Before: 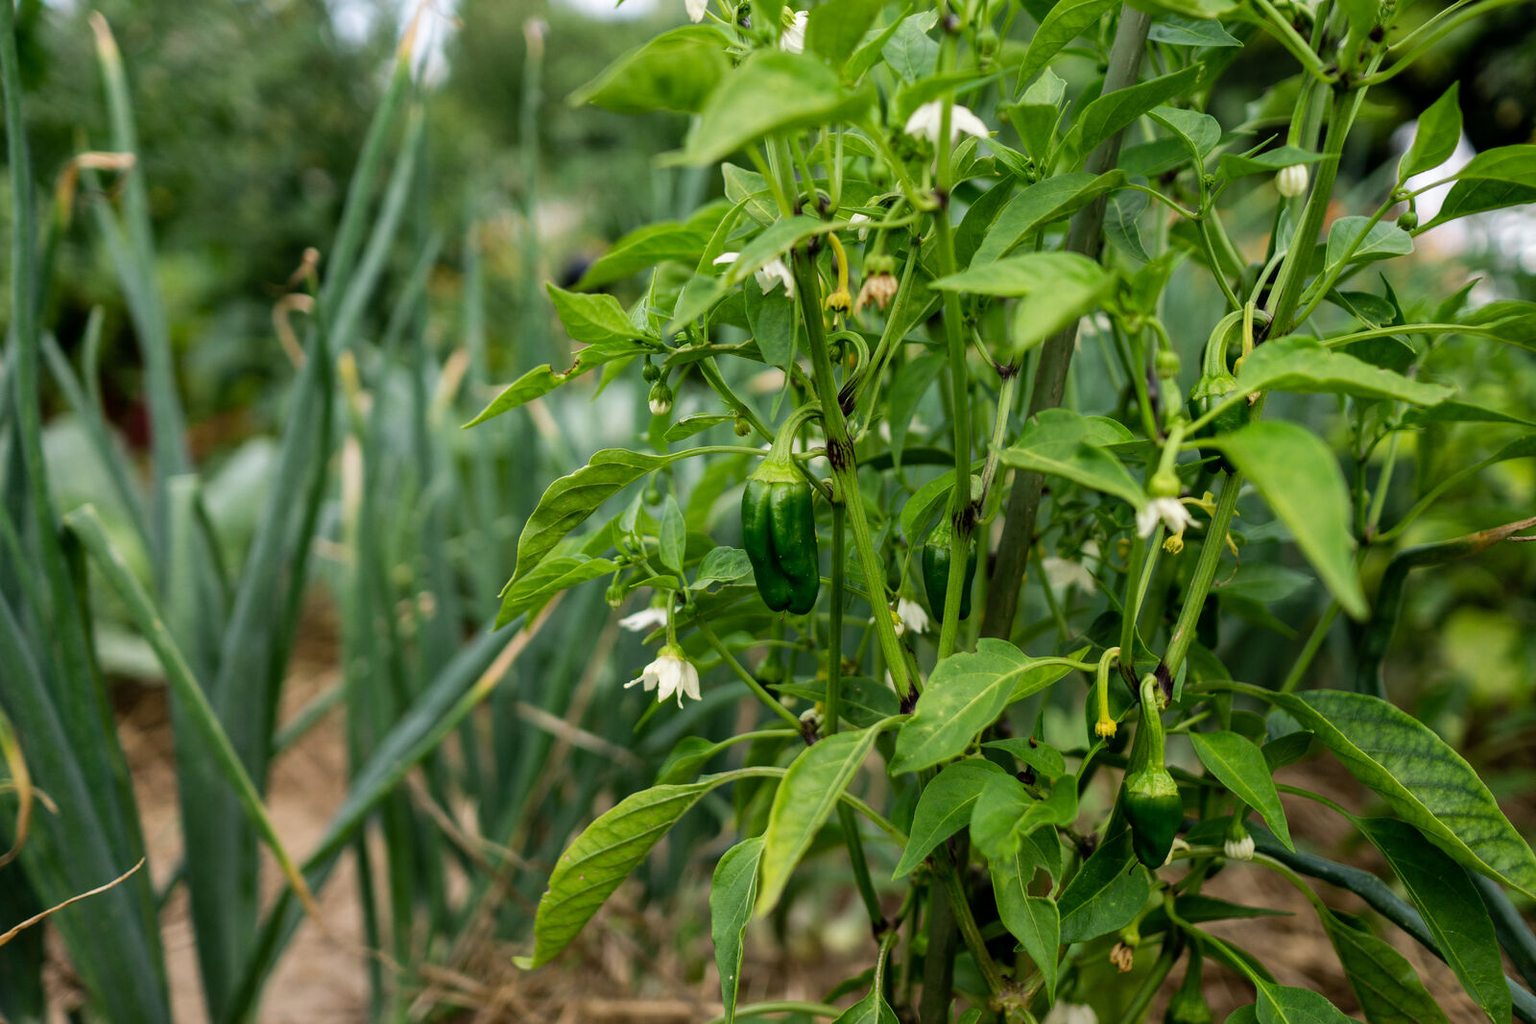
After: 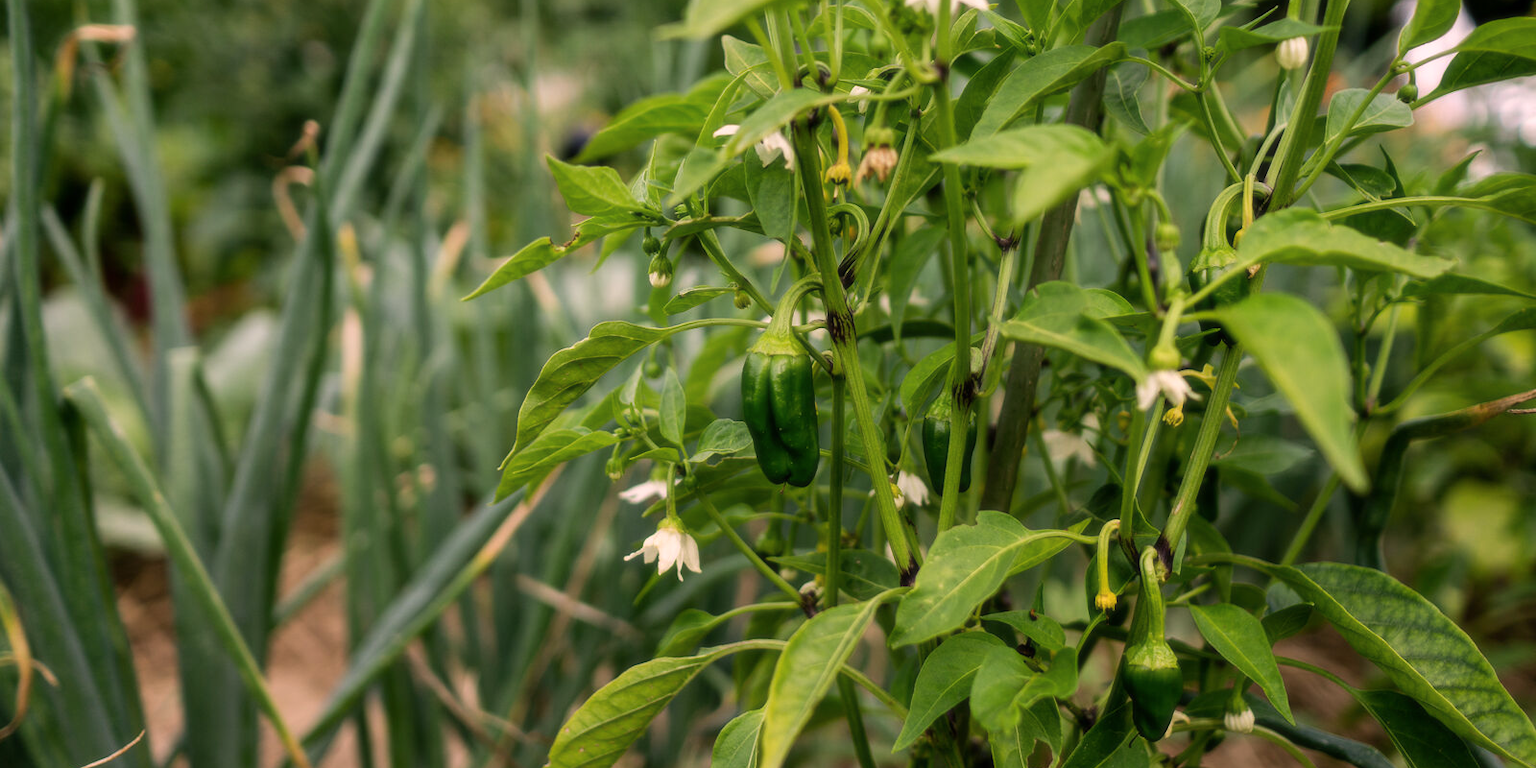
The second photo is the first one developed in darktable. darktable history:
soften: size 10%, saturation 50%, brightness 0.2 EV, mix 10%
crop and rotate: top 12.5%, bottom 12.5%
color correction: highlights a* 12.23, highlights b* 5.41
